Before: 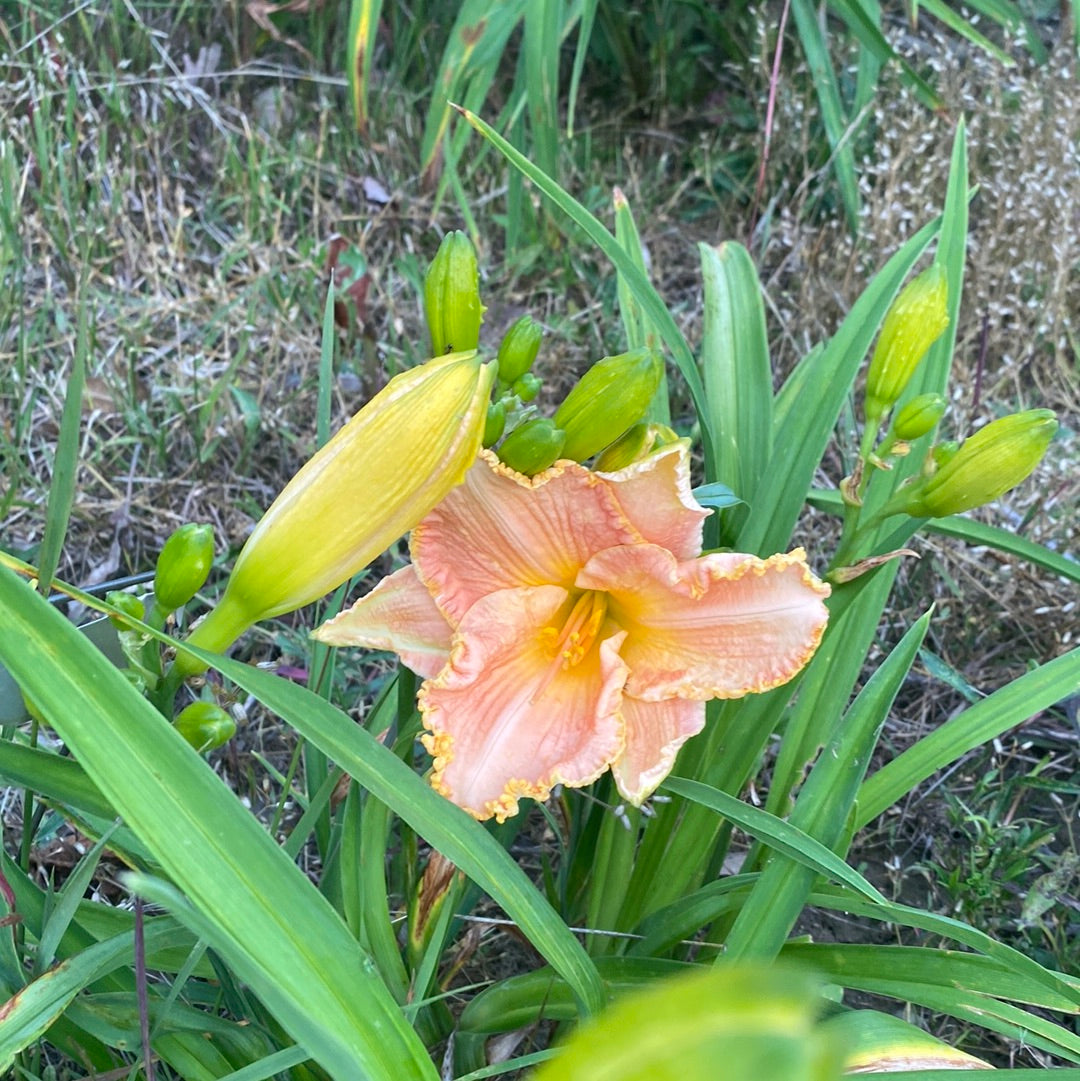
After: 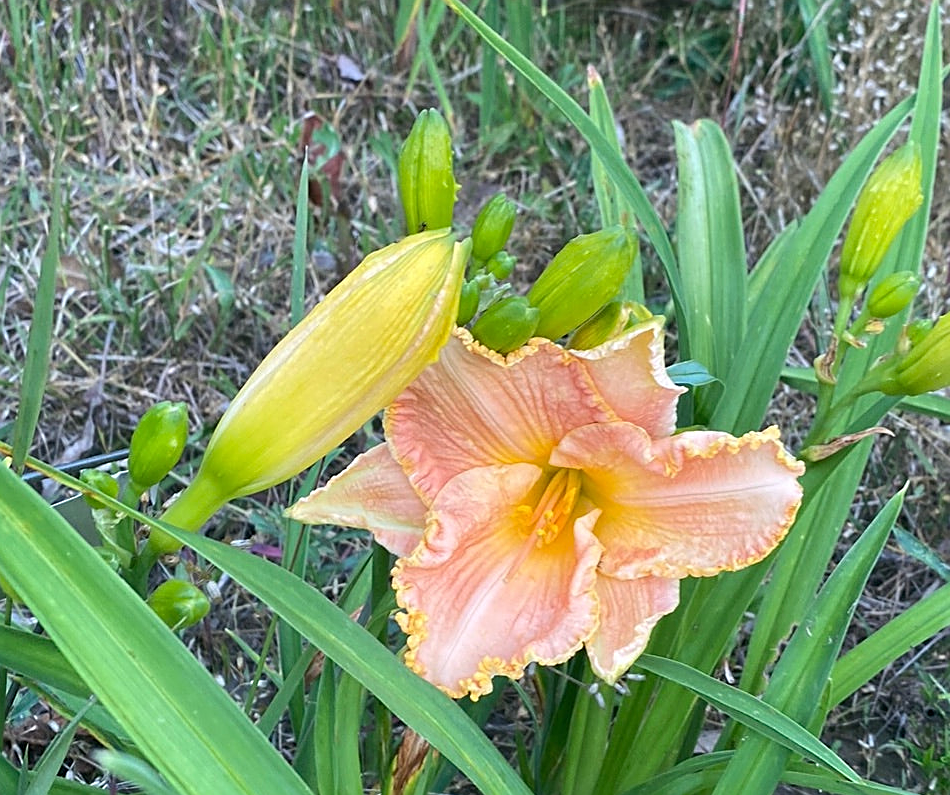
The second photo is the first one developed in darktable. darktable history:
sharpen: on, module defaults
crop and rotate: left 2.425%, top 11.305%, right 9.6%, bottom 15.08%
